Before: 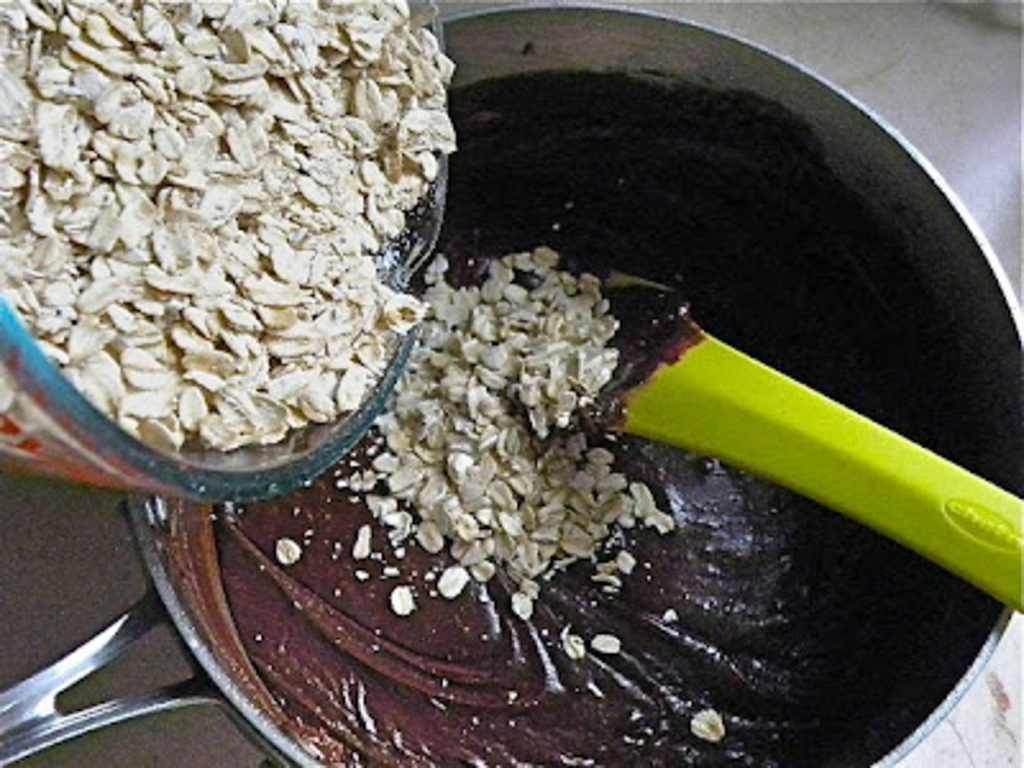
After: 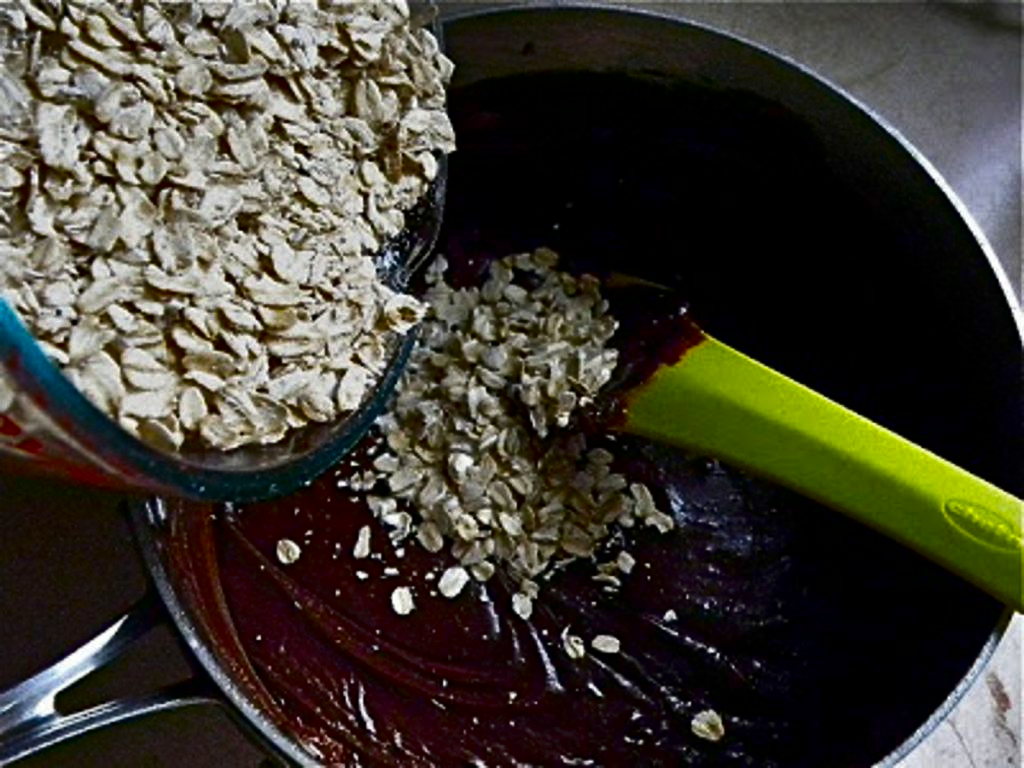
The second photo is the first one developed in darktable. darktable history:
contrast brightness saturation: contrast 0.09, brightness -0.59, saturation 0.17
shadows and highlights: shadows 24.5, highlights -78.15, soften with gaussian
